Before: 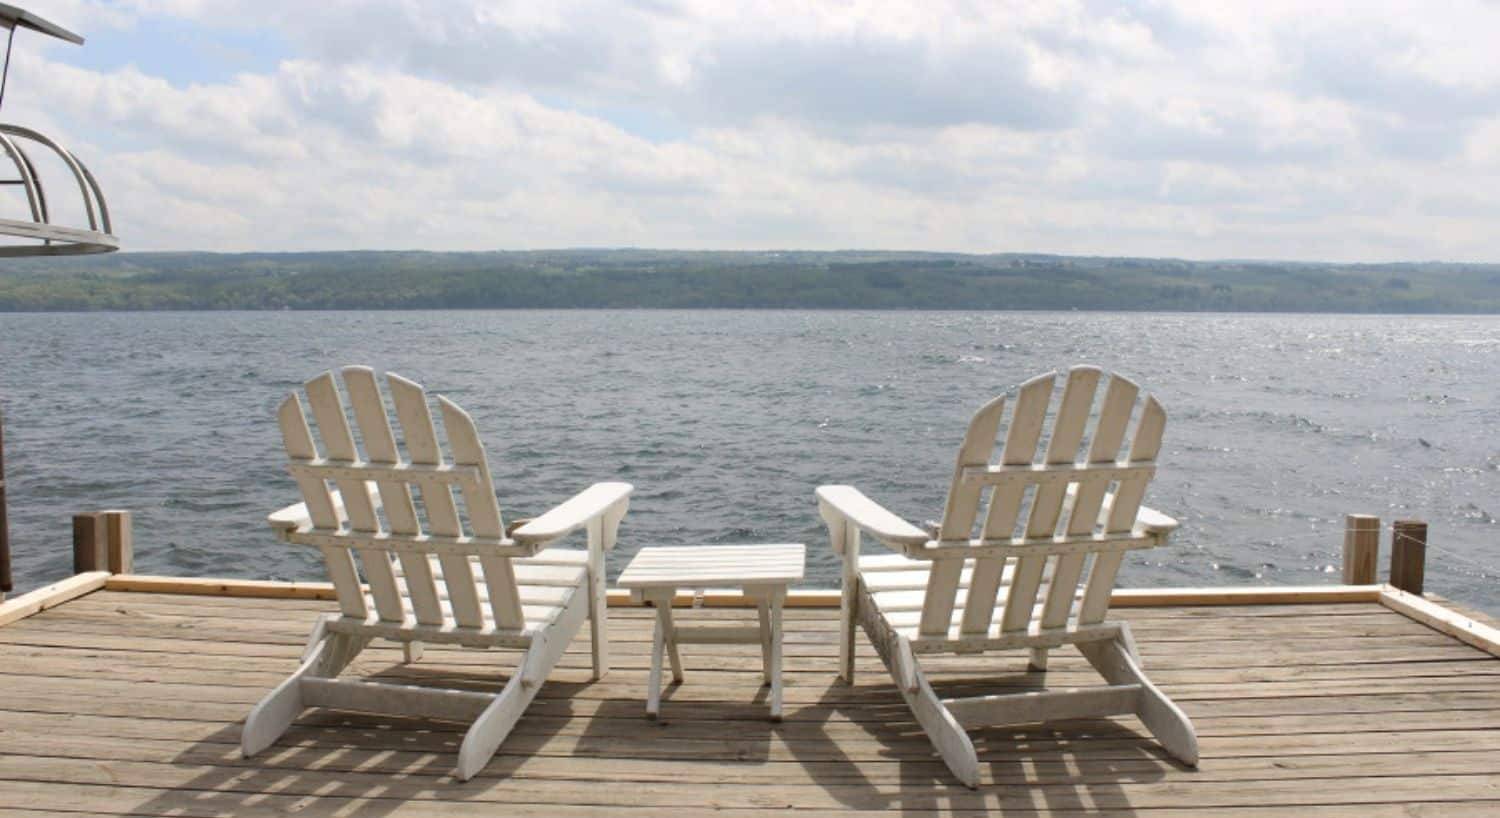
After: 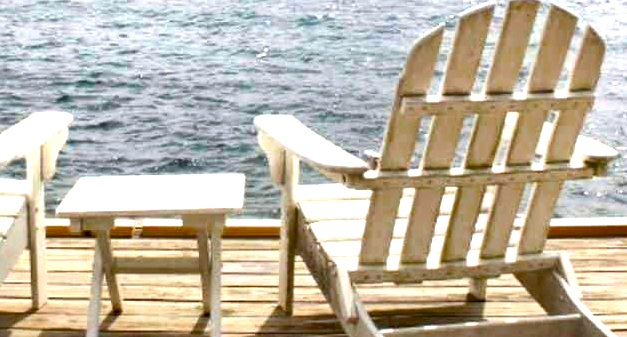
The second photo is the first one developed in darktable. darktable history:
color balance rgb: perceptual saturation grading › global saturation 31.189%, global vibrance 1.32%, saturation formula JzAzBz (2021)
exposure: black level correction 0.011, exposure 1.078 EV, compensate highlight preservation false
local contrast: mode bilateral grid, contrast 20, coarseness 50, detail 119%, midtone range 0.2
crop: left 37.42%, top 45.247%, right 20.727%, bottom 13.448%
shadows and highlights: white point adjustment 0.912, shadows color adjustment 98.02%, highlights color adjustment 58.3%, soften with gaussian
